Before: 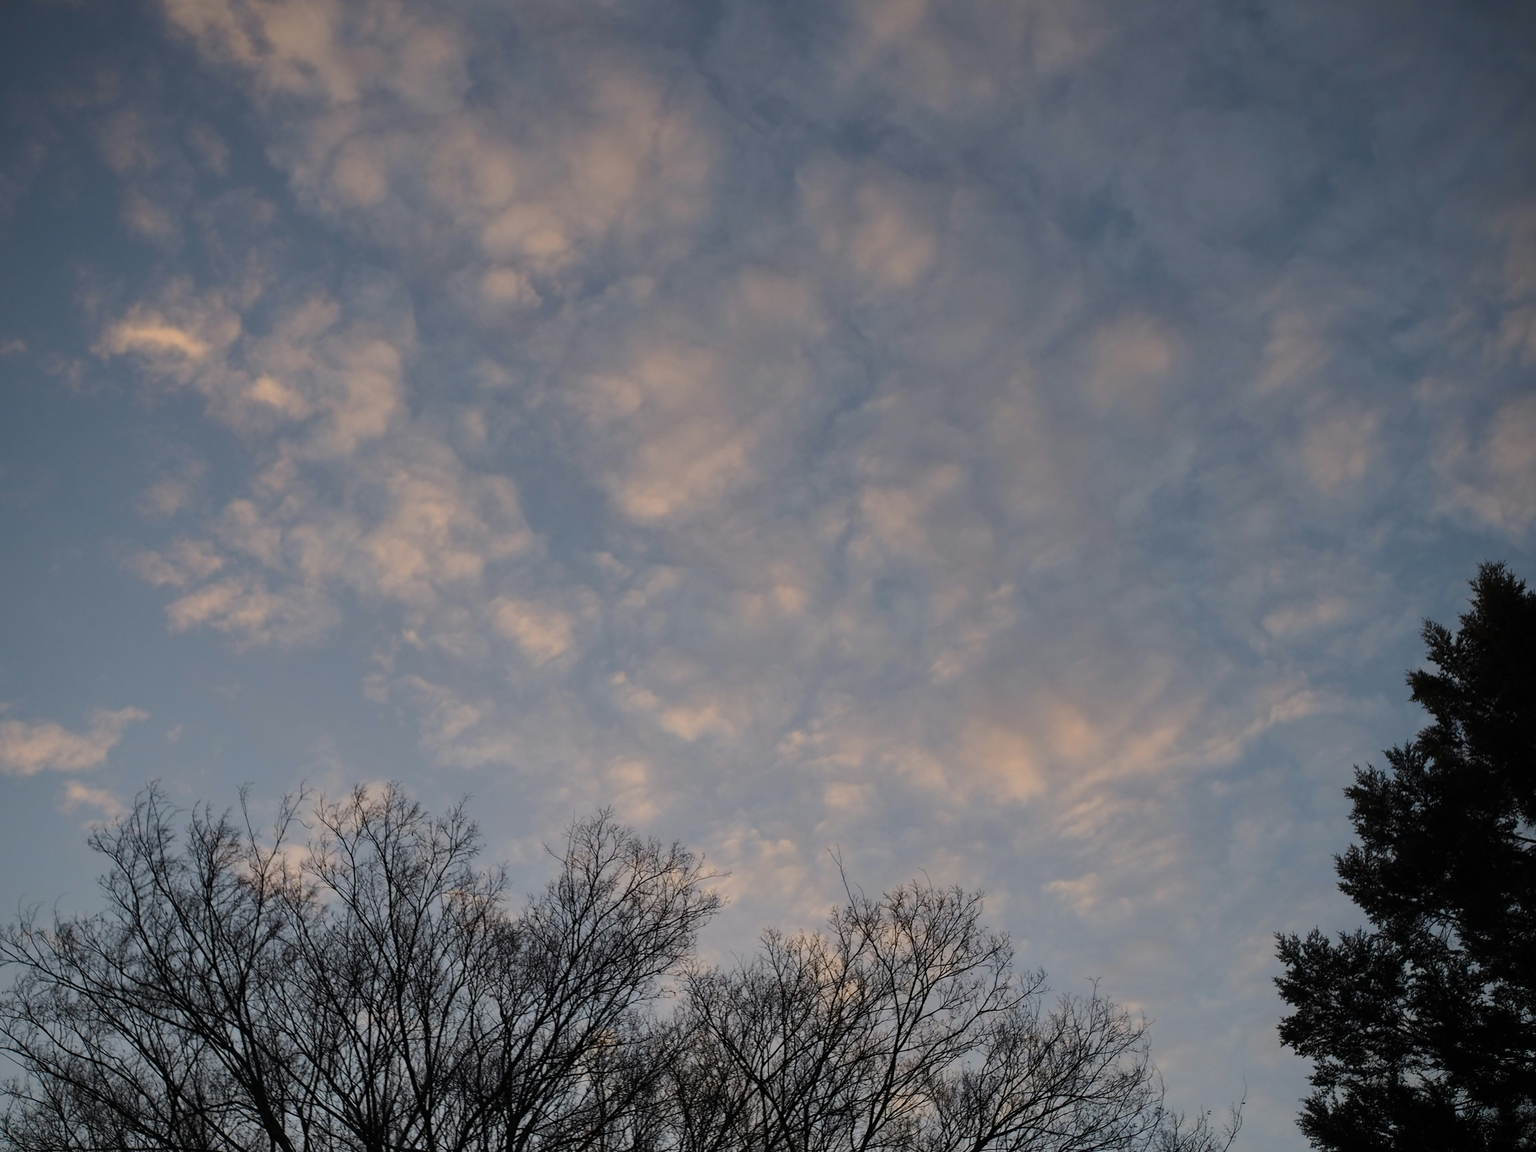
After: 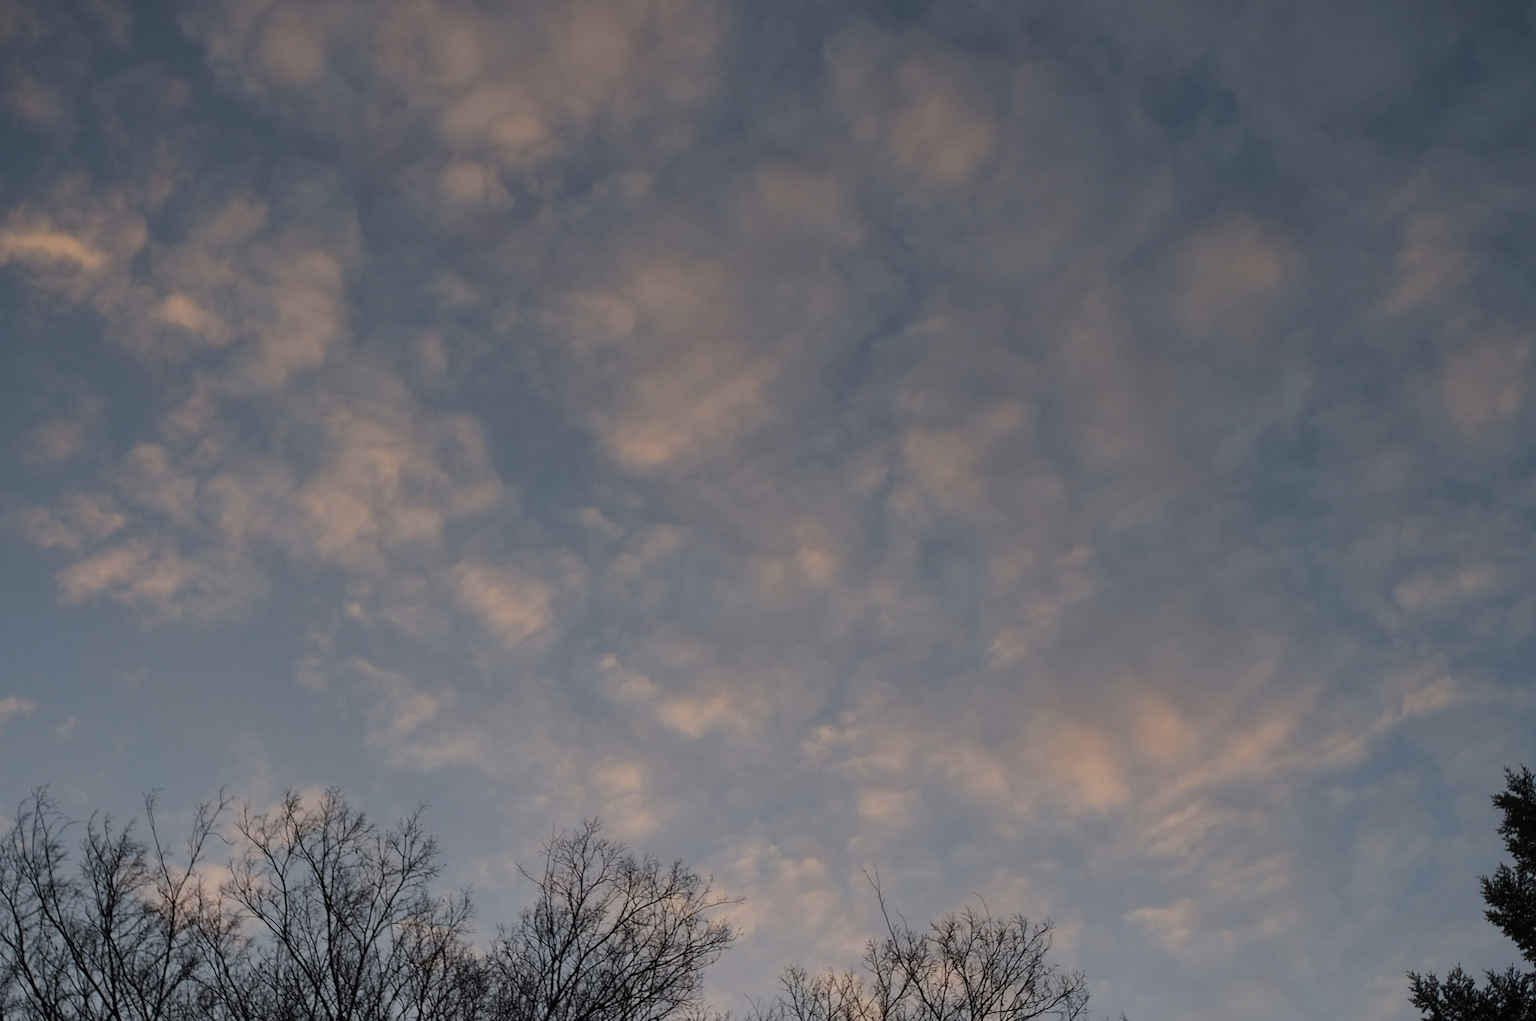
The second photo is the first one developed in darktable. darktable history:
crop: left 7.856%, top 11.836%, right 10.12%, bottom 15.387%
graduated density: rotation 5.63°, offset 76.9
